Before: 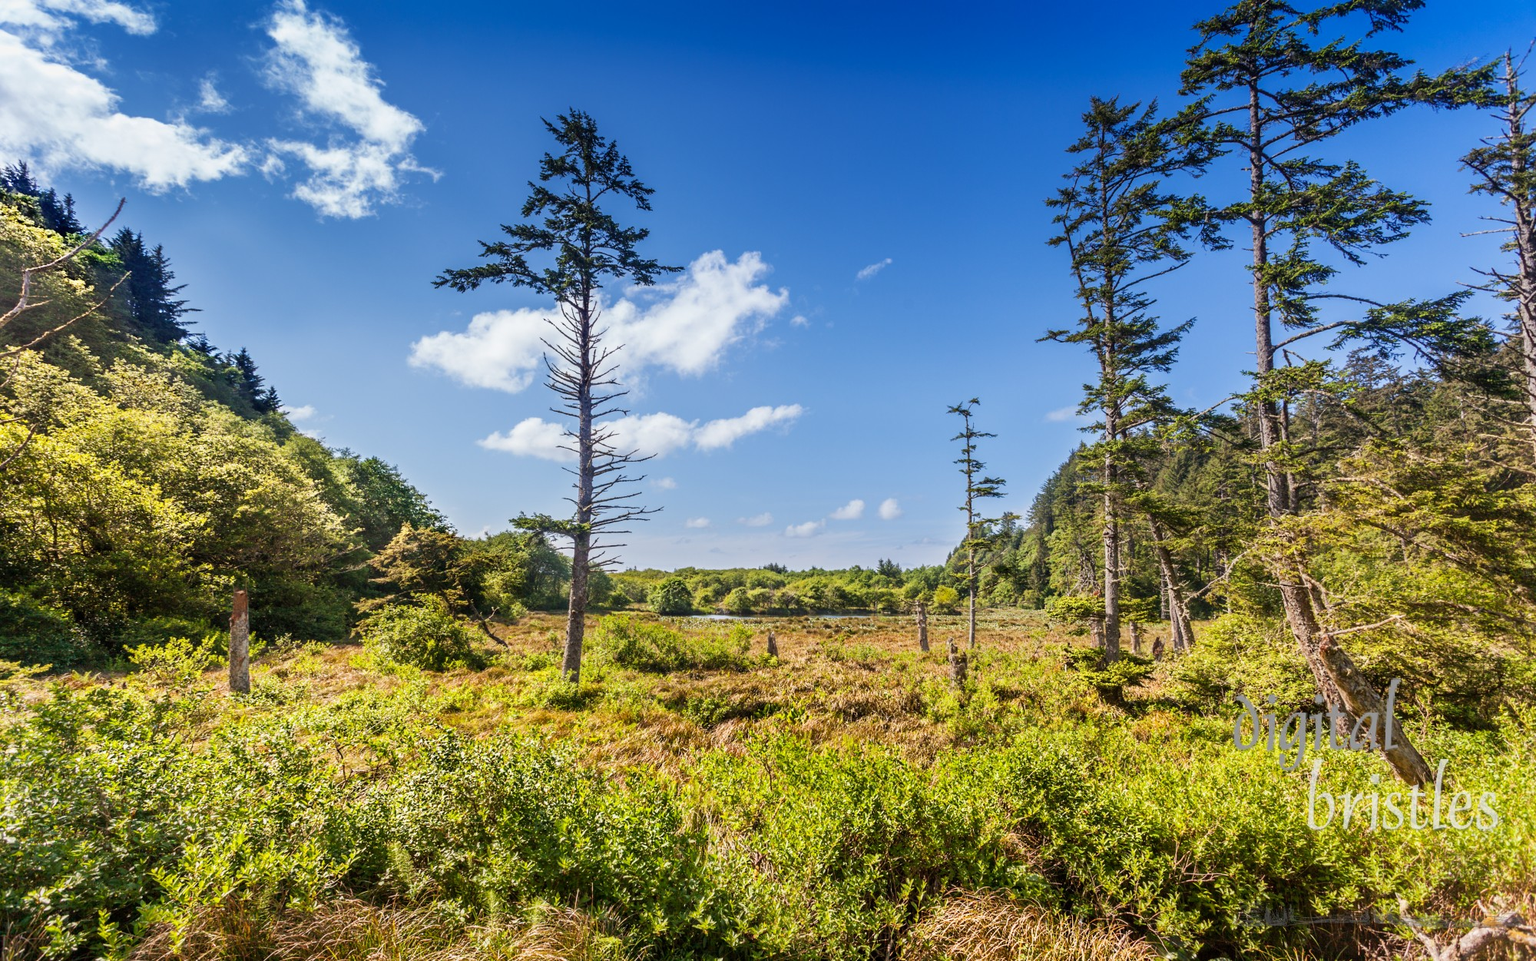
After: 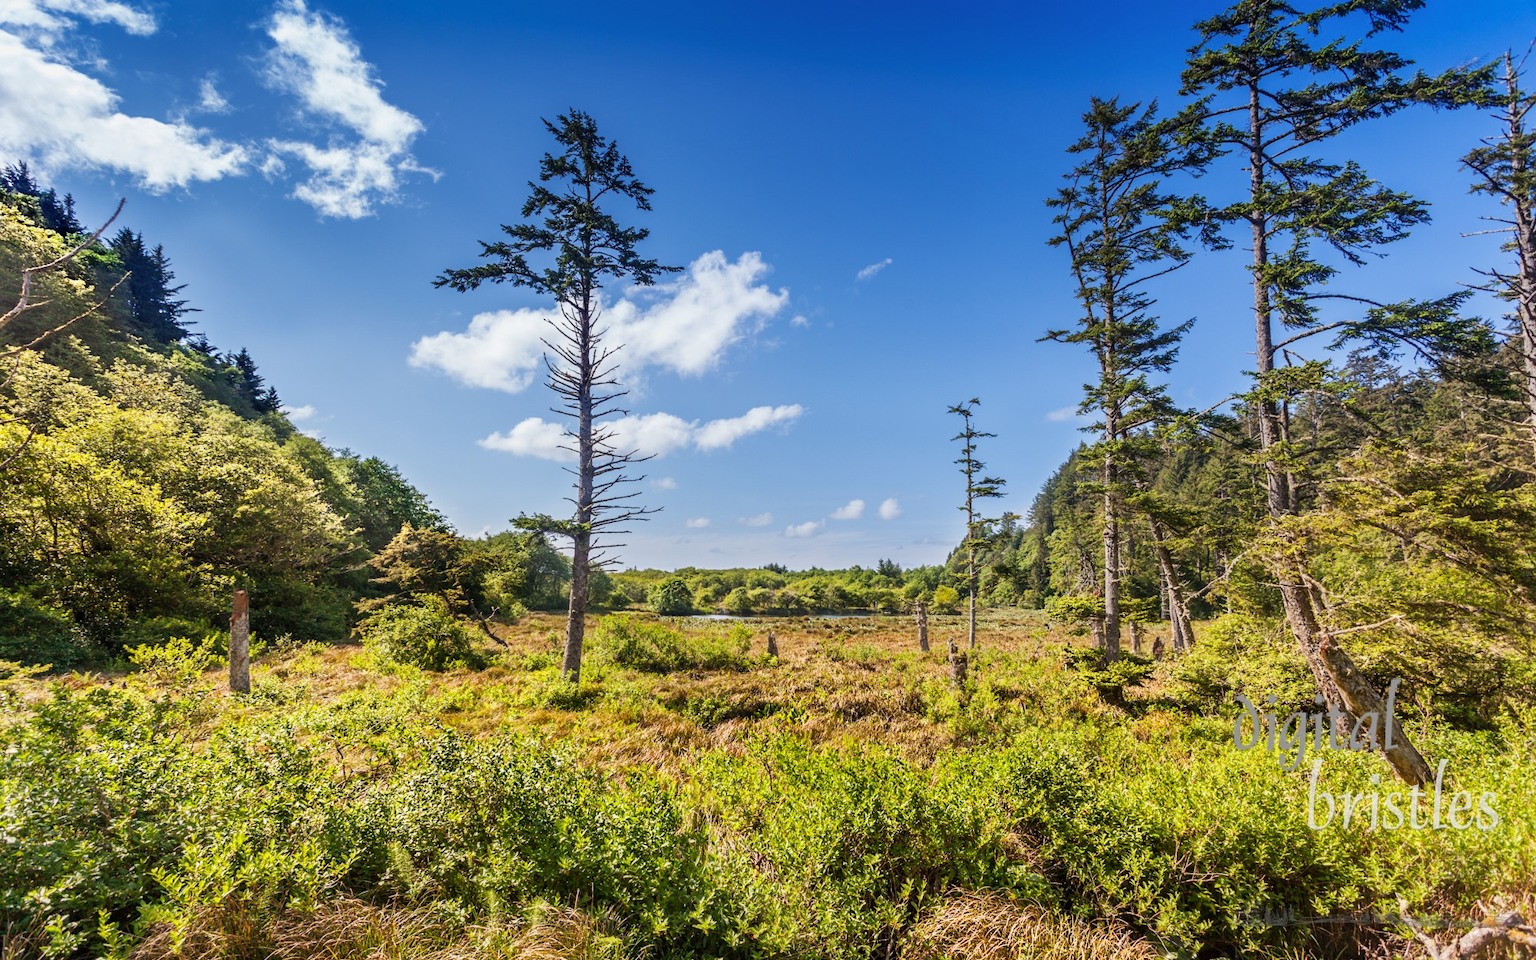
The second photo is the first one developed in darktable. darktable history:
shadows and highlights: shadows 36.15, highlights -27.29, soften with gaussian
